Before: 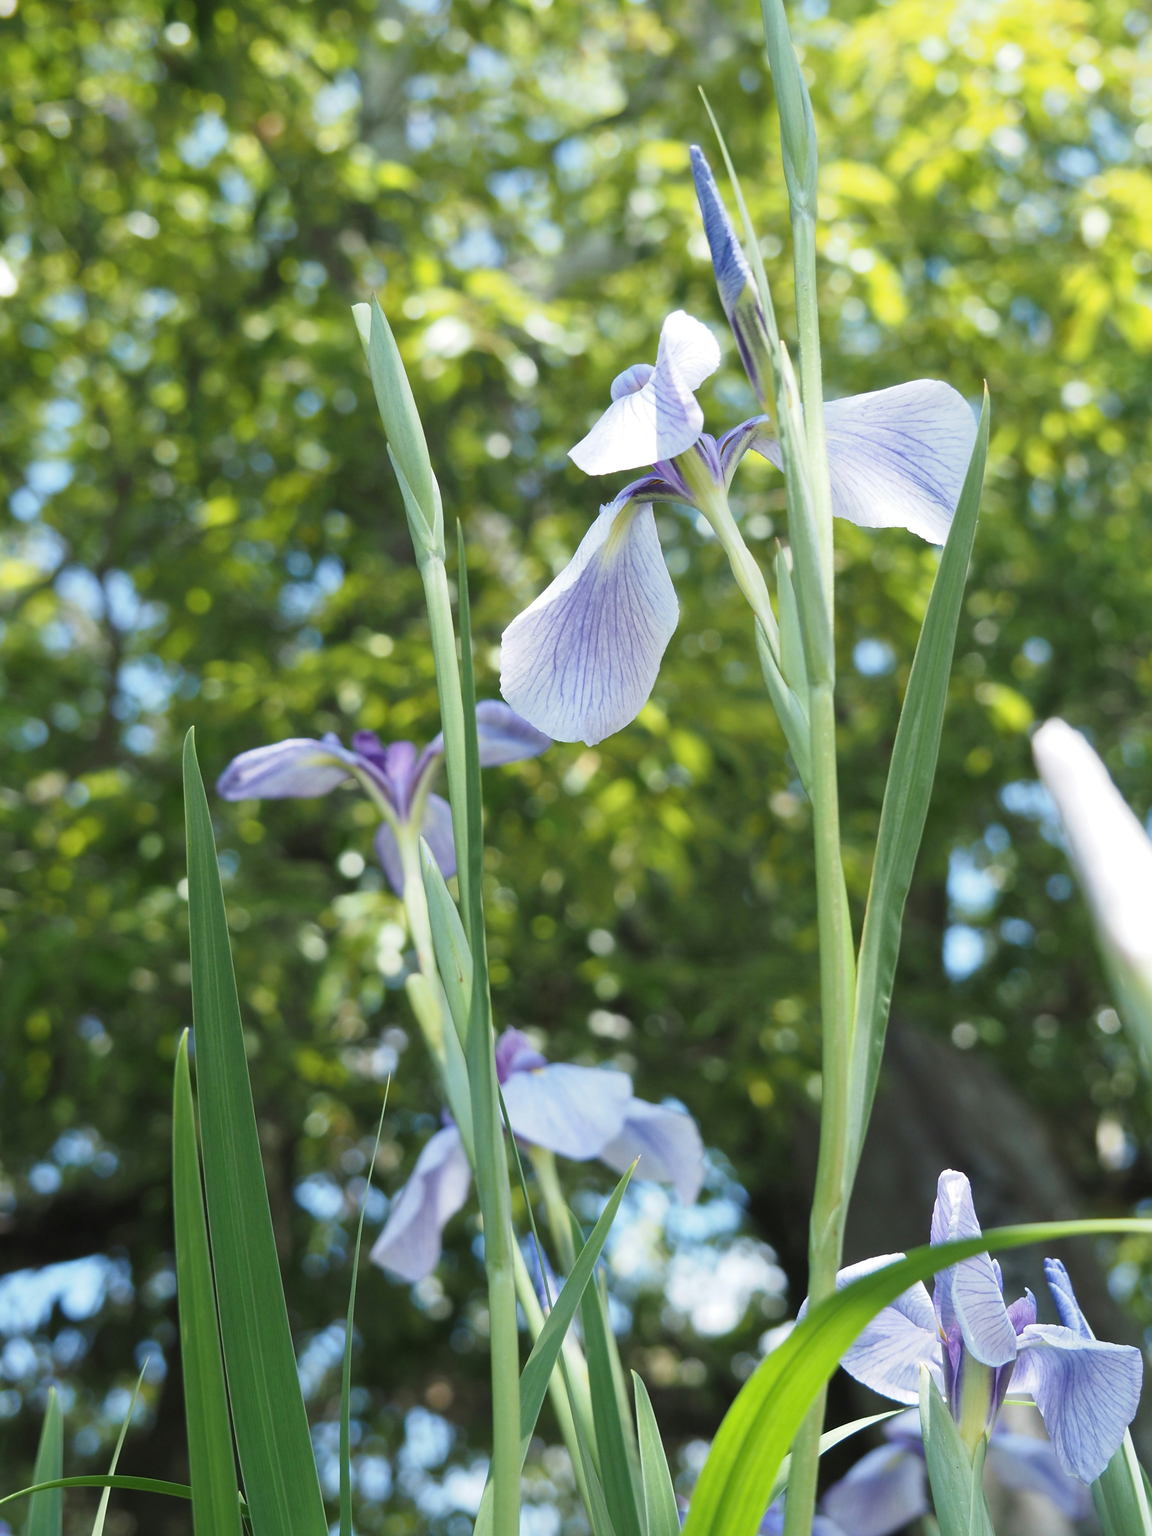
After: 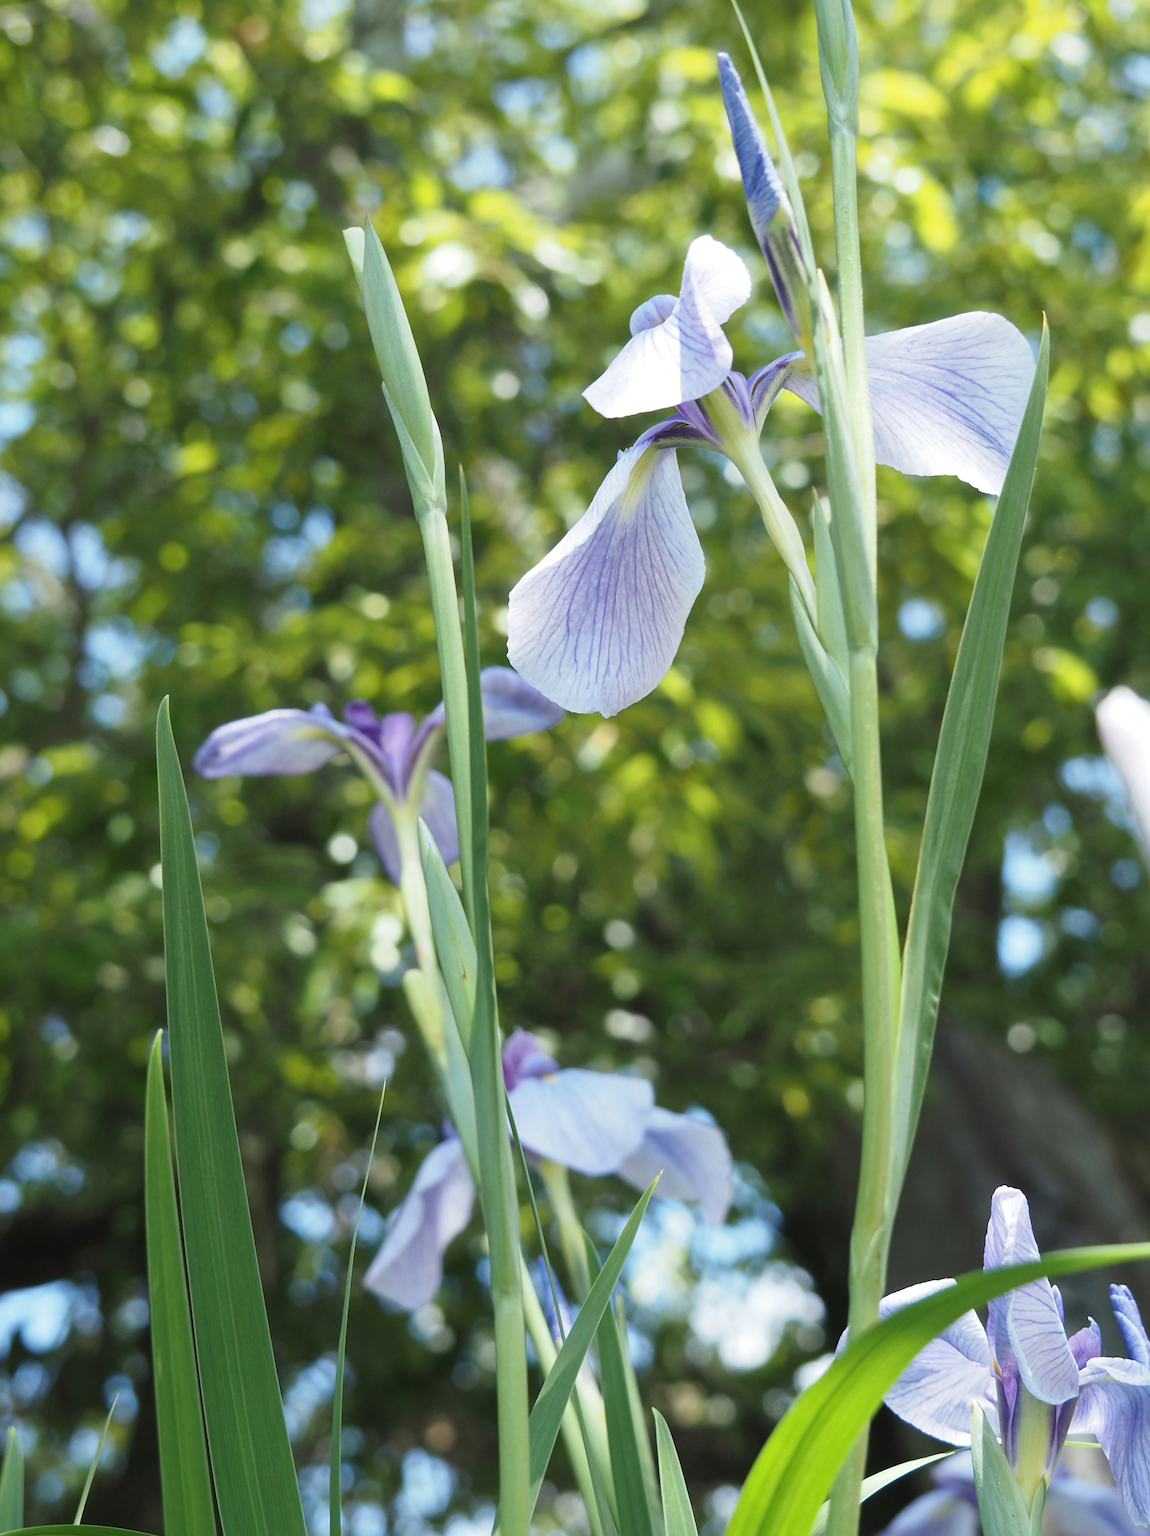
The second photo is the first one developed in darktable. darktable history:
tone equalizer: on, module defaults
crop: left 3.666%, top 6.397%, right 6.07%, bottom 3.249%
